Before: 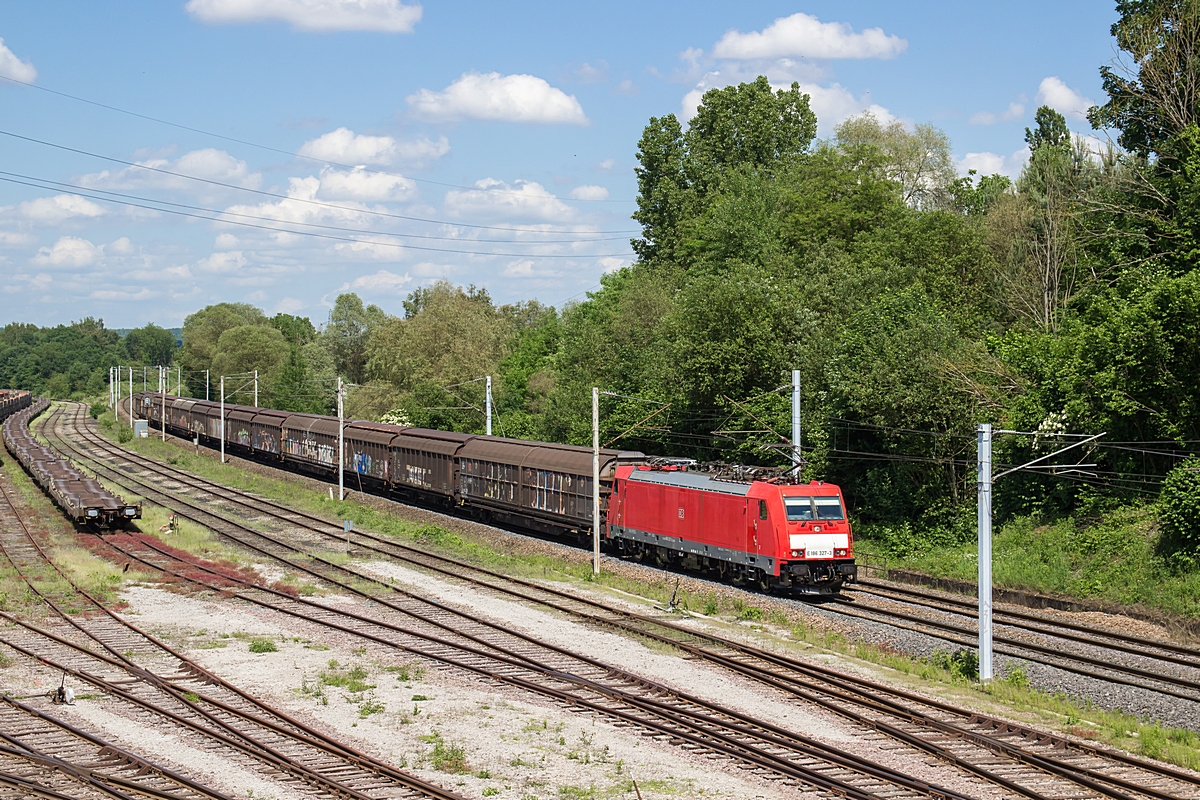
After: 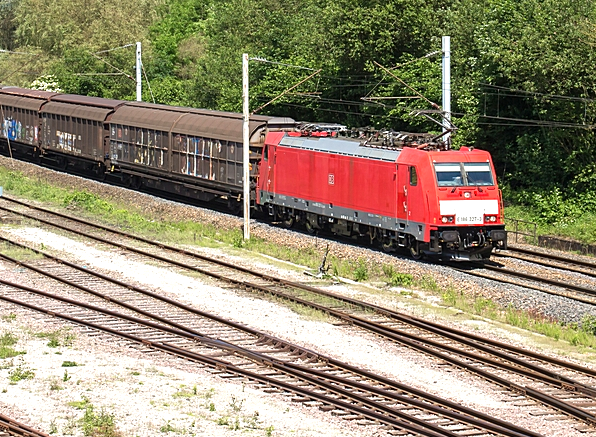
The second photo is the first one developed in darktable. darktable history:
crop: left 29.23%, top 41.866%, right 21.052%, bottom 3.471%
exposure: exposure 0.605 EV, compensate highlight preservation false
